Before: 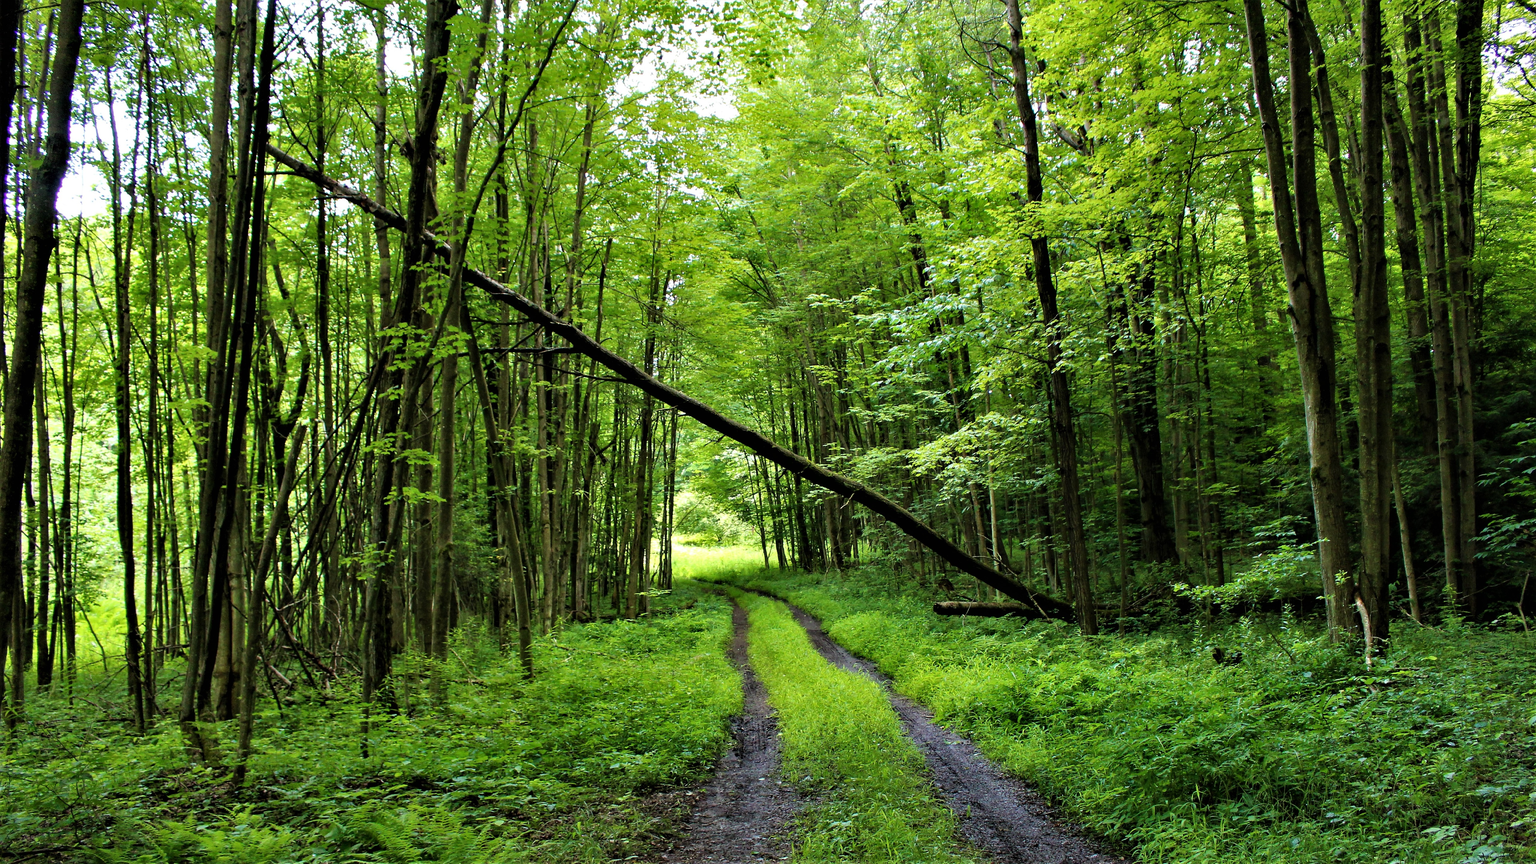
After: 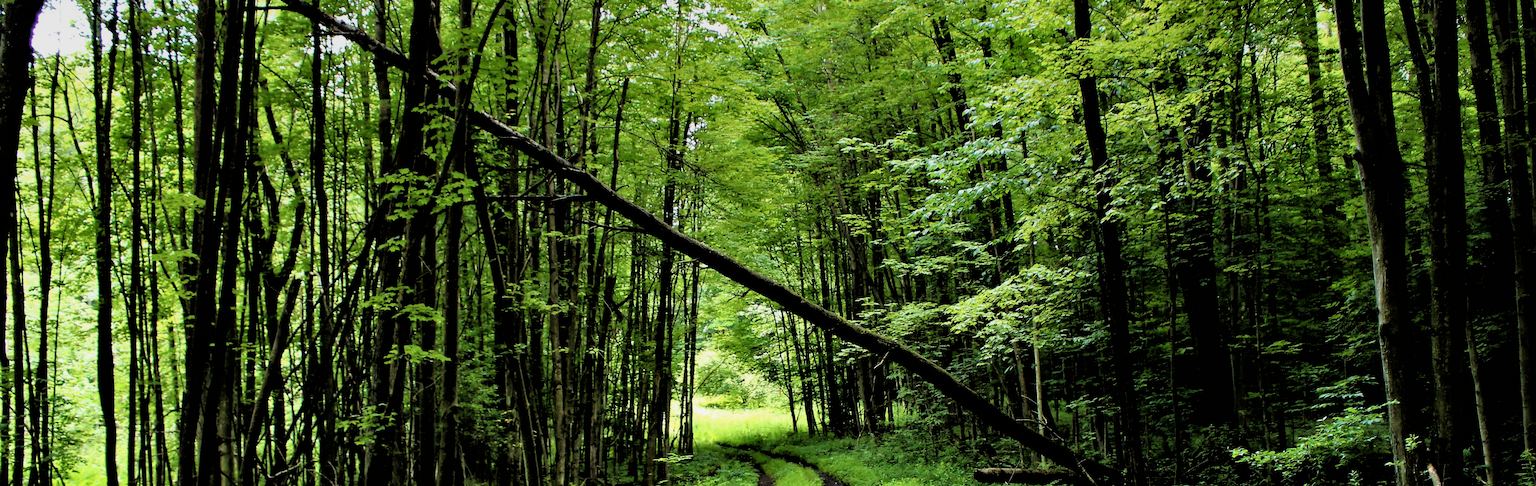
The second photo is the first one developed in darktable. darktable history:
crop: left 1.744%, top 19.225%, right 5.069%, bottom 28.357%
filmic rgb: black relative exposure -3.72 EV, white relative exposure 2.77 EV, dynamic range scaling -5.32%, hardness 3.03
graduated density: on, module defaults
